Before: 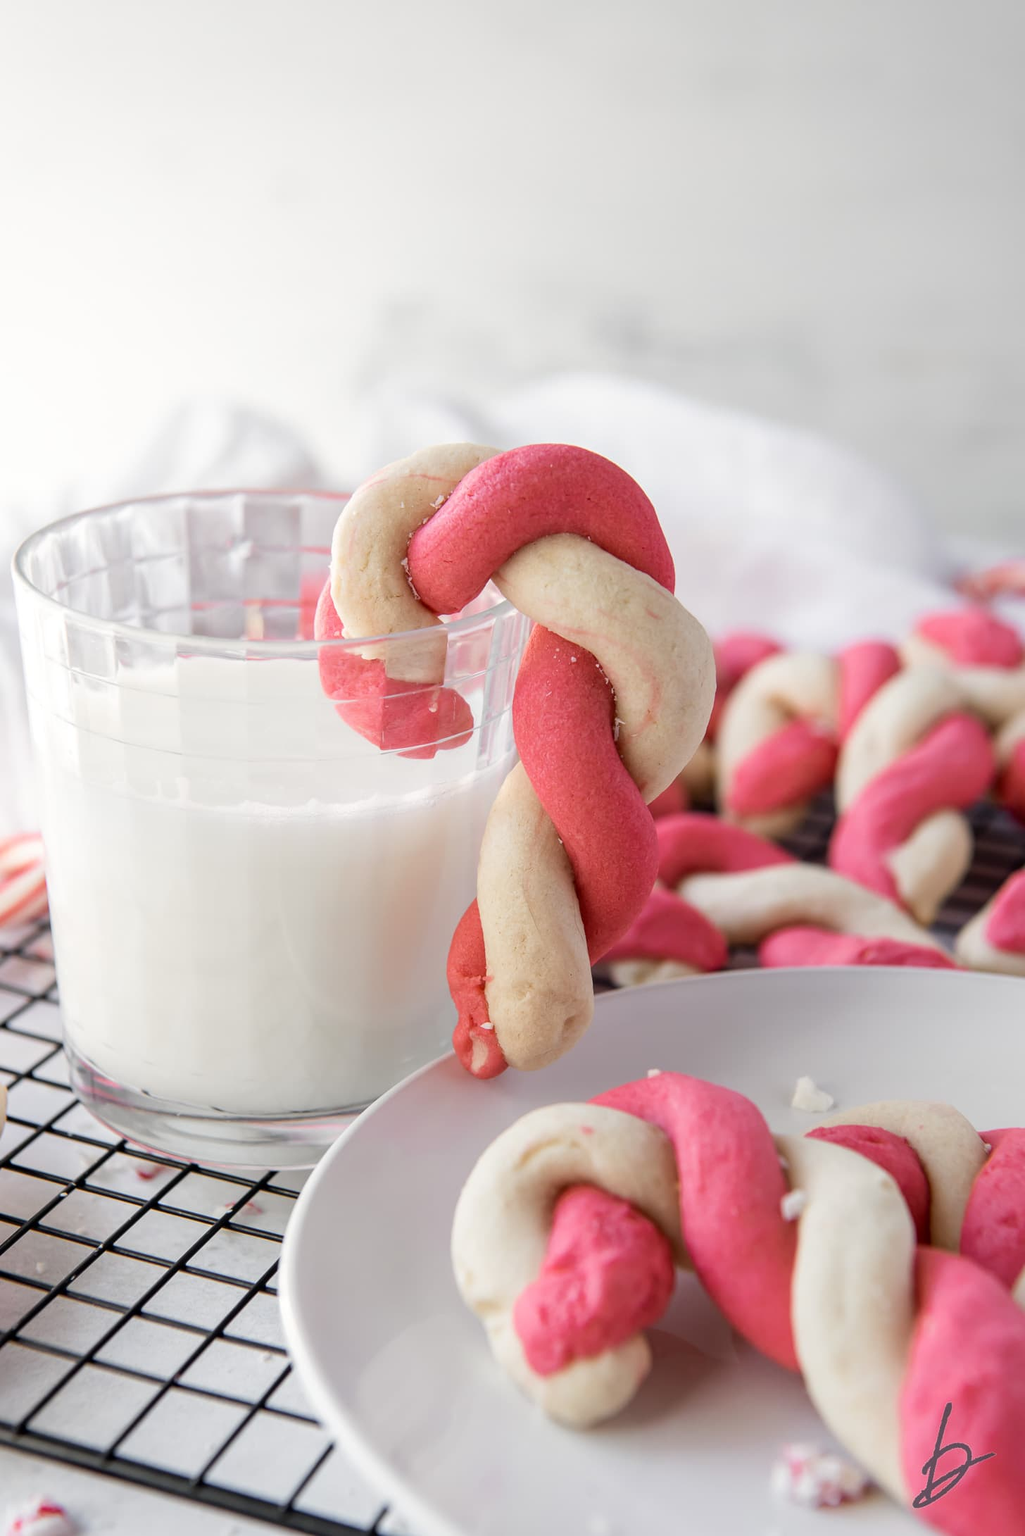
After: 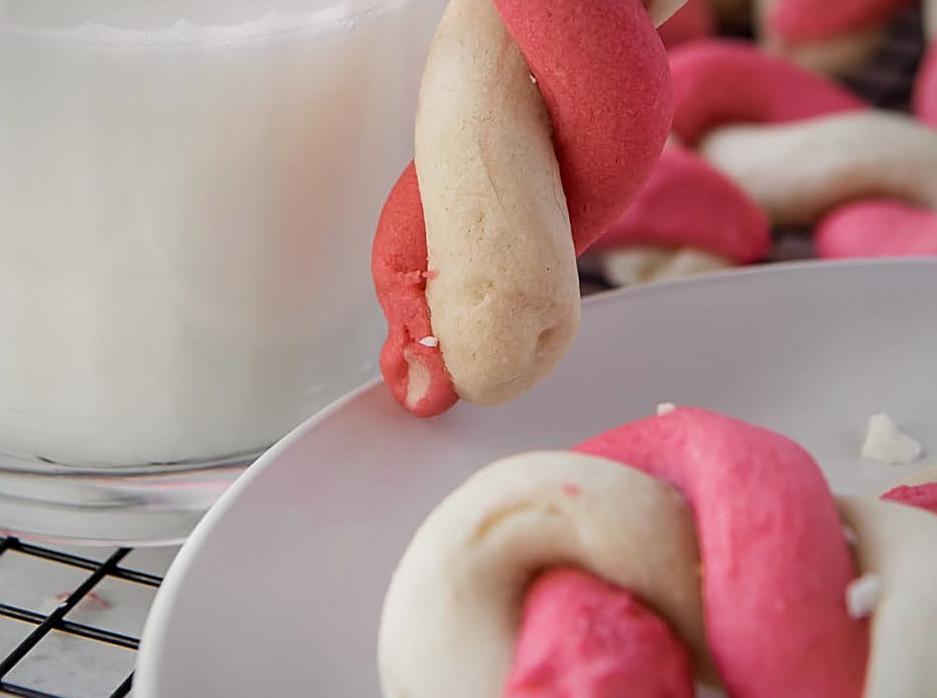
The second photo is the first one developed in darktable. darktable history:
vignetting: fall-off start 80.87%, fall-off radius 61.59%, brightness -0.384, saturation 0.007, center (0, 0.007), automatic ratio true, width/height ratio 1.418
crop: left 18.091%, top 51.13%, right 17.525%, bottom 16.85%
sharpen: on, module defaults
exposure: exposure -0.157 EV, compensate highlight preservation false
